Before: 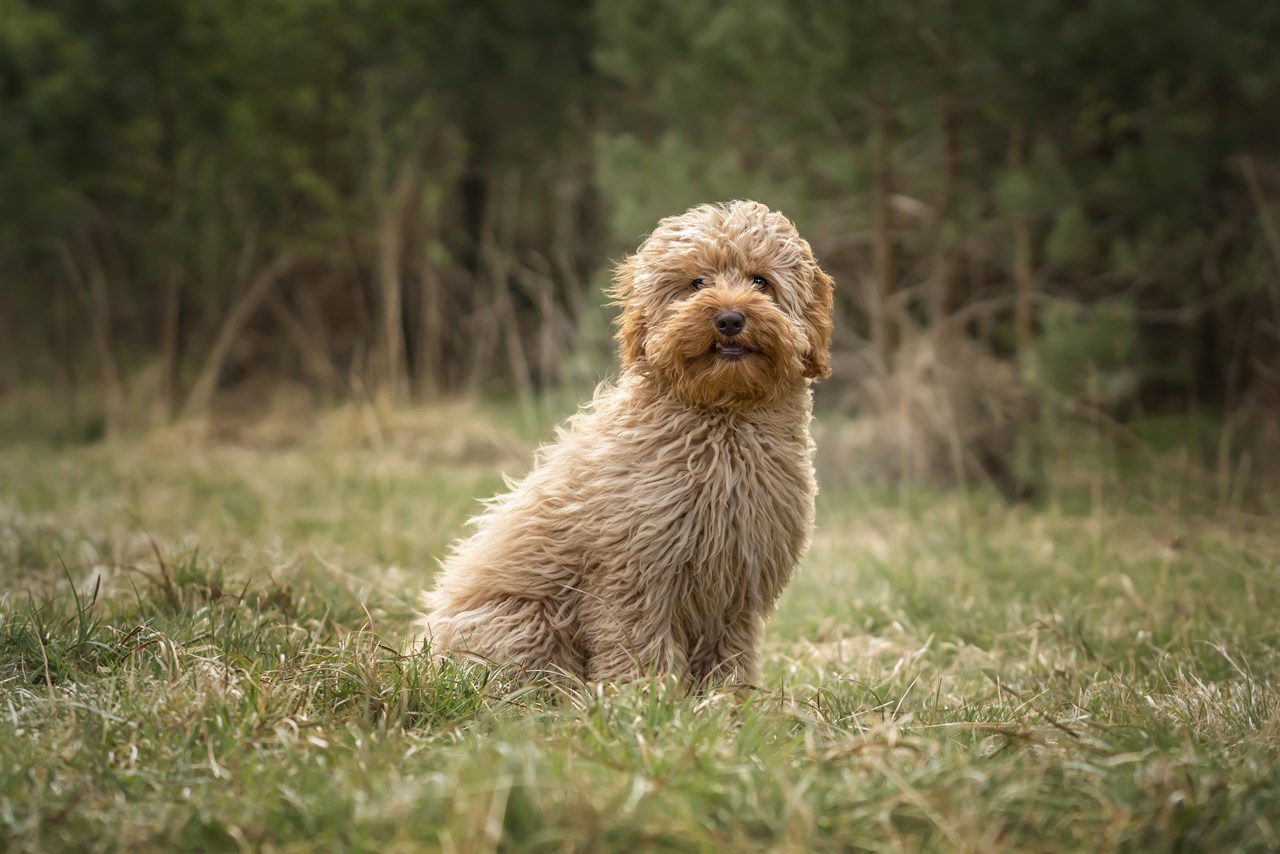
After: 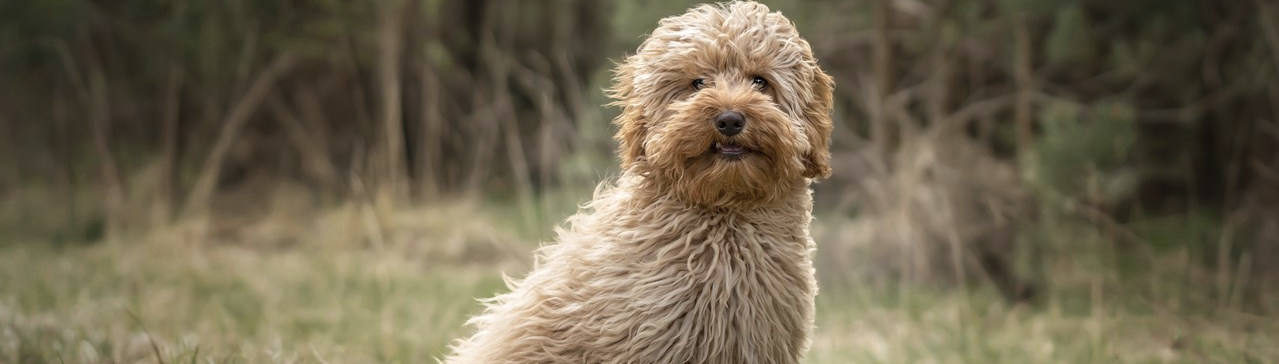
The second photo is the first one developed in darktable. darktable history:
color correction: highlights b* -0.023, saturation 0.803
crop and rotate: top 23.476%, bottom 33.814%
